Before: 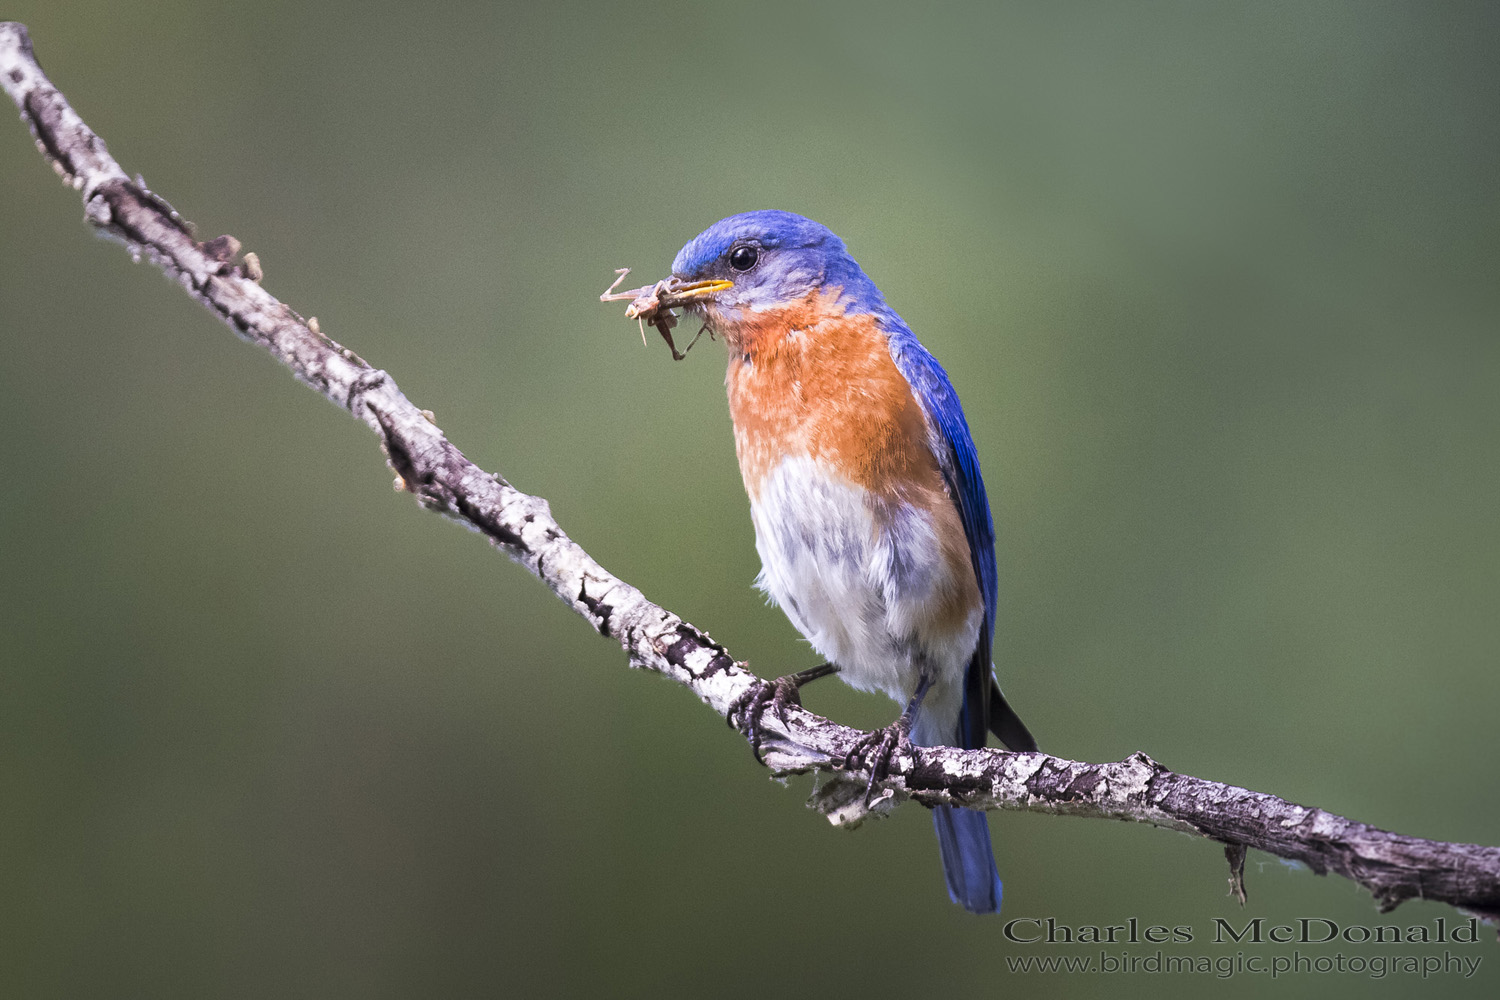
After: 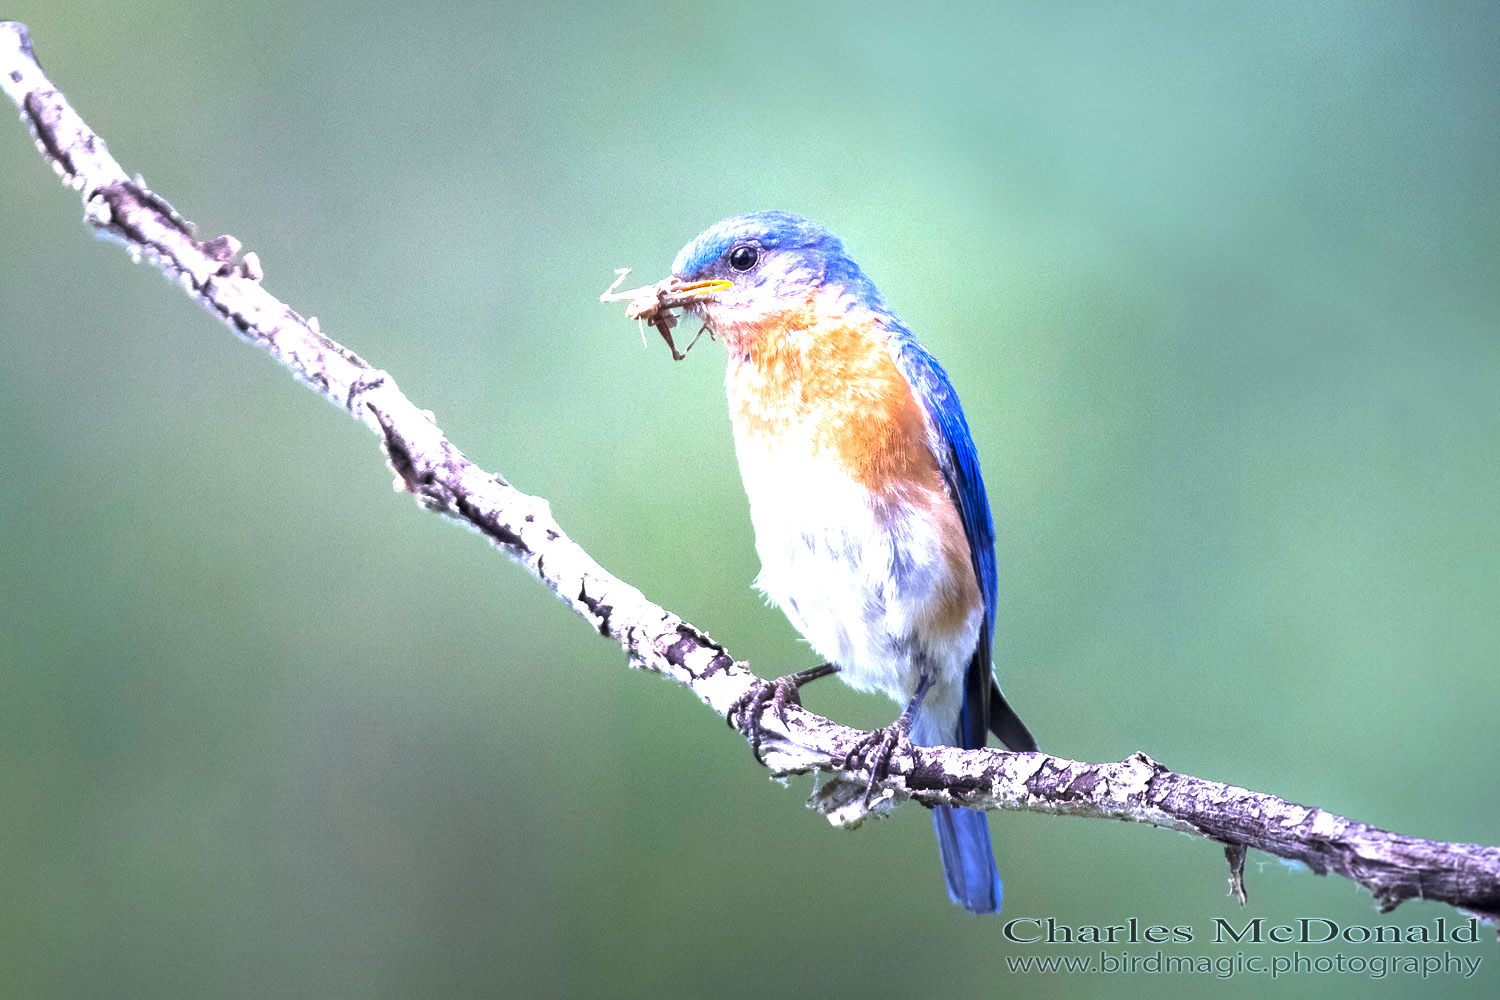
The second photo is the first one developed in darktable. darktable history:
rotate and perspective: automatic cropping original format, crop left 0, crop top 0
white balance: red 0.926, green 1.003, blue 1.133
exposure: black level correction 0, exposure 1.45 EV, compensate exposure bias true, compensate highlight preservation false
